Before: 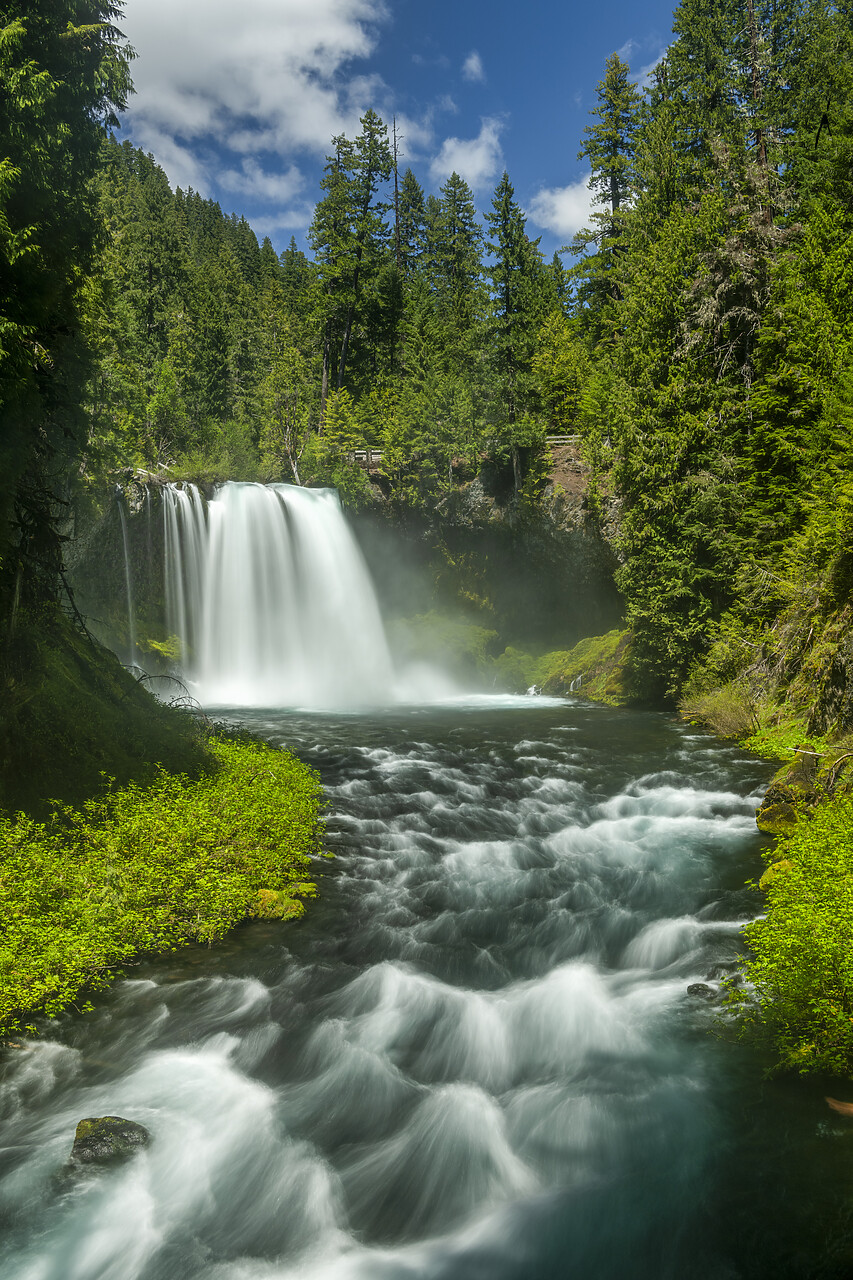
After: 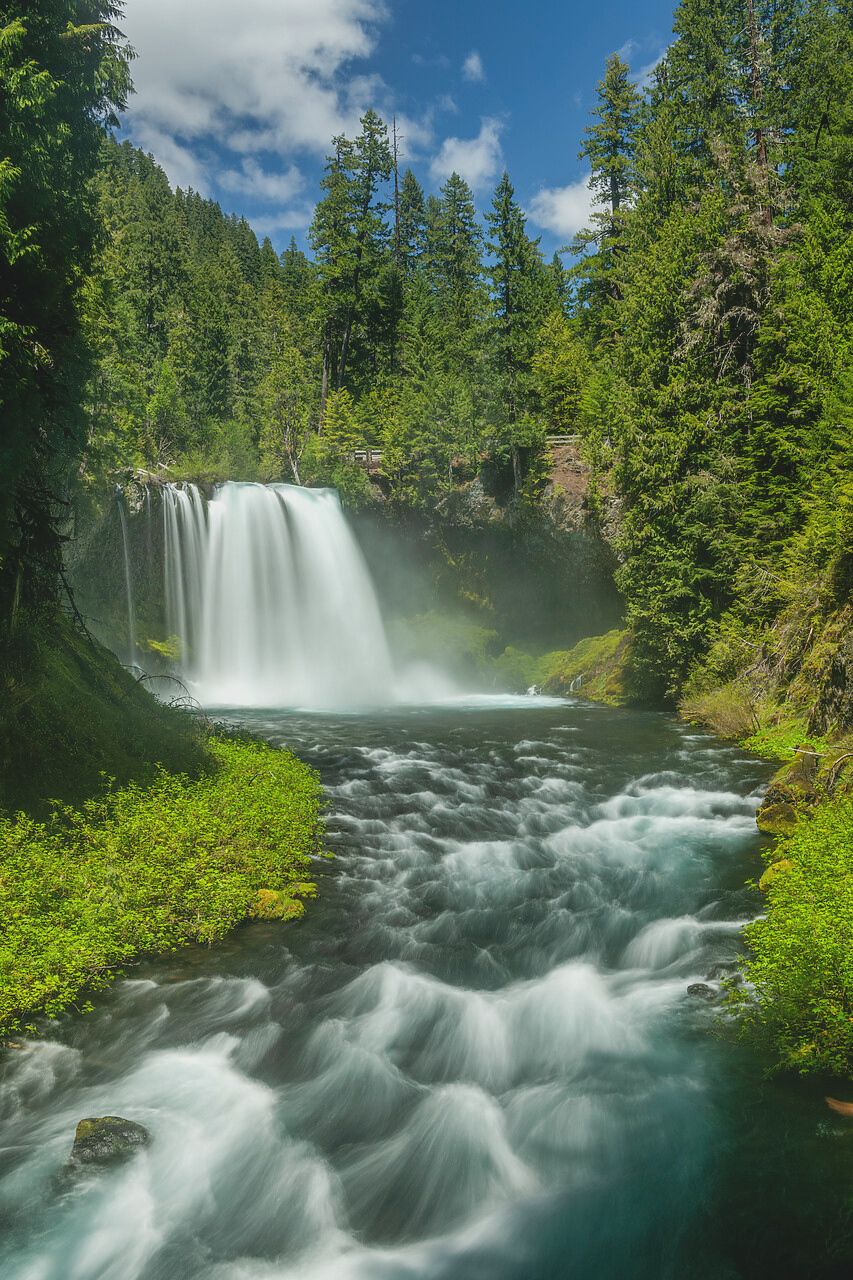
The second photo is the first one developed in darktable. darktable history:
contrast brightness saturation: contrast -0.147, brightness 0.044, saturation -0.132
